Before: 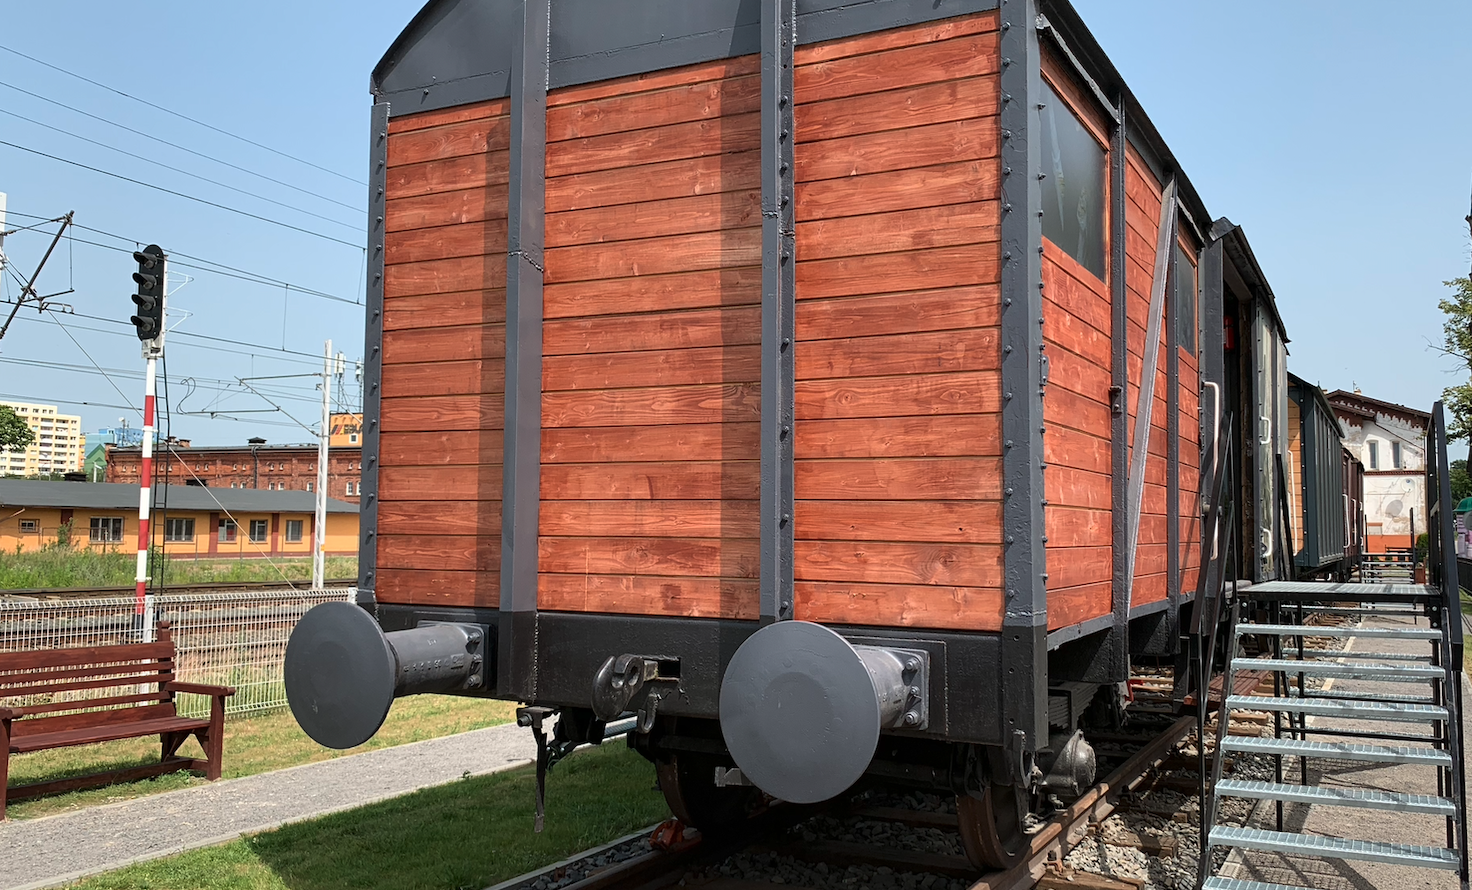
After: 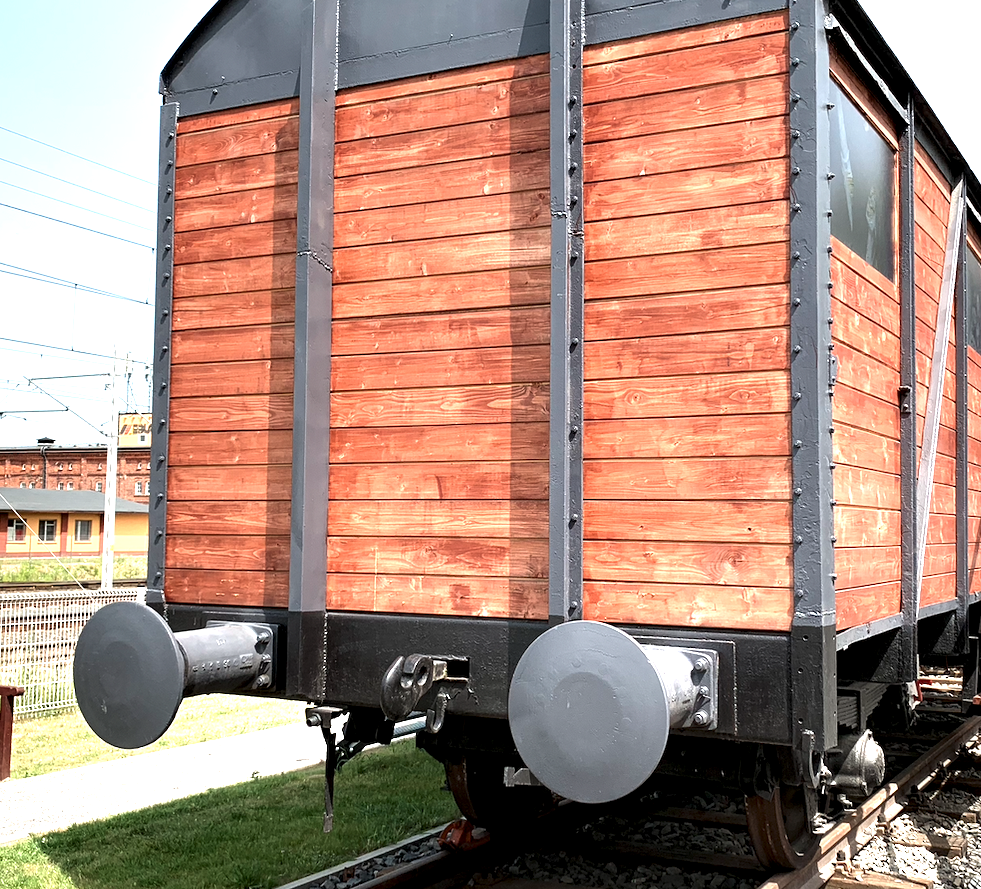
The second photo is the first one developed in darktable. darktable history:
crop and rotate: left 14.354%, right 18.962%
exposure: exposure 1 EV, compensate exposure bias true, compensate highlight preservation false
local contrast: highlights 194%, shadows 136%, detail 139%, midtone range 0.259
